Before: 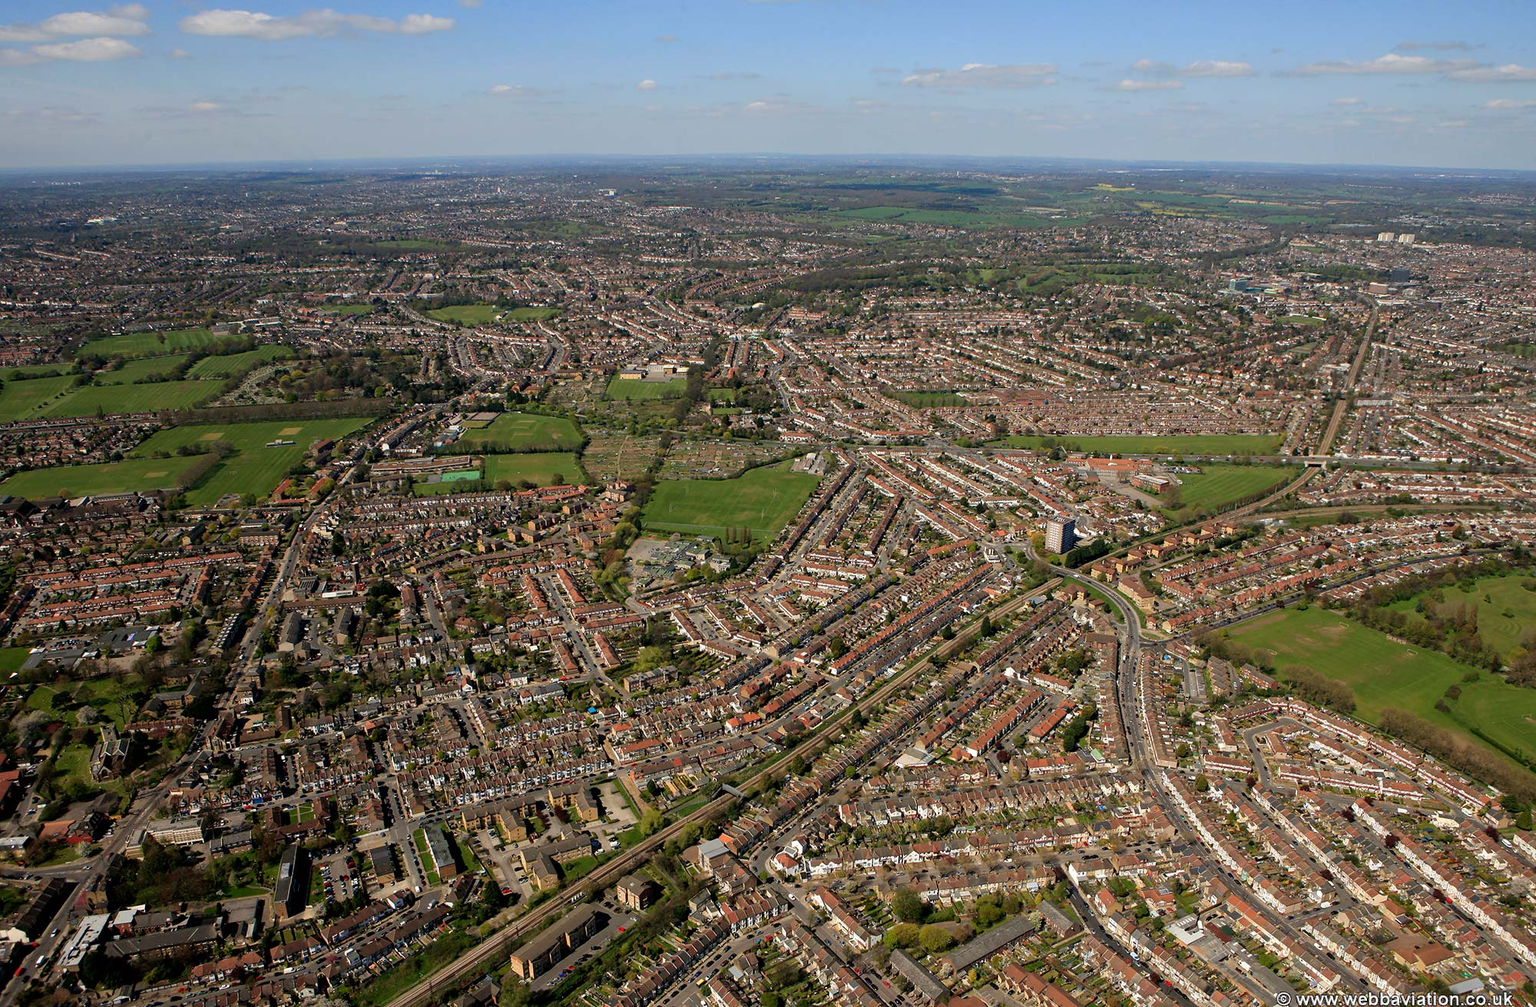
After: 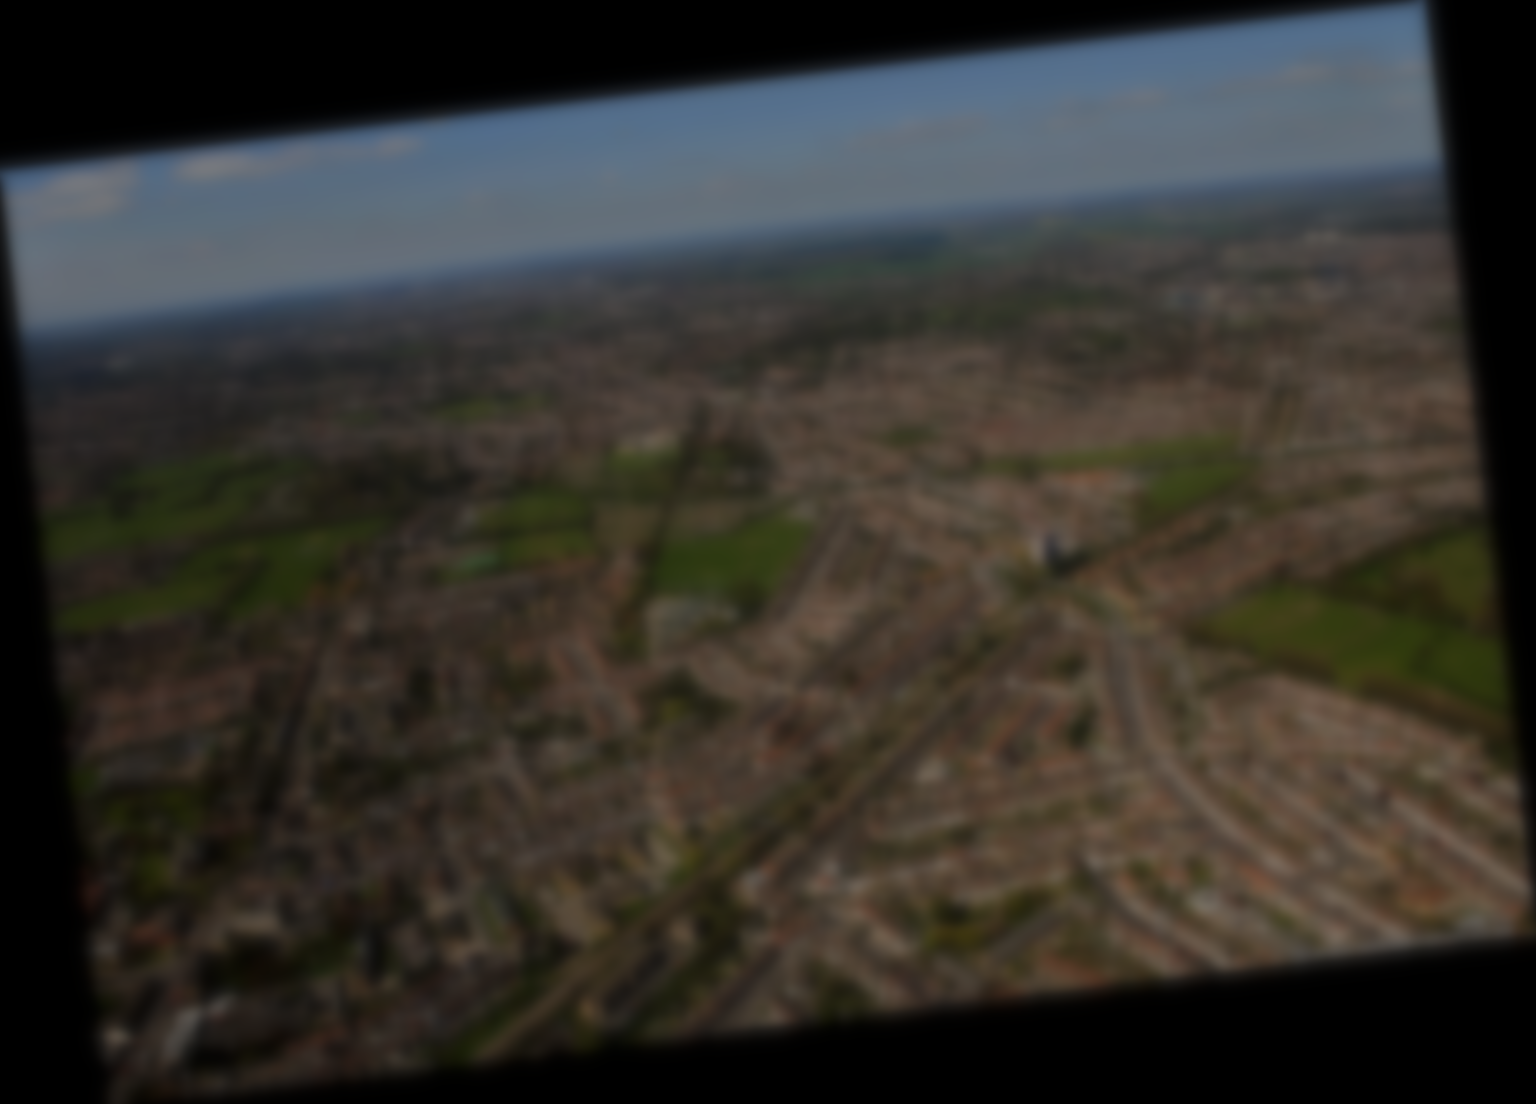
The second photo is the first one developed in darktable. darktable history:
rotate and perspective: rotation -6.83°, automatic cropping off
tone equalizer: -8 EV -2 EV, -7 EV -2 EV, -6 EV -2 EV, -5 EV -2 EV, -4 EV -2 EV, -3 EV -2 EV, -2 EV -2 EV, -1 EV -1.63 EV, +0 EV -2 EV
exposure: exposure 0.496 EV, compensate highlight preservation false
white balance: red 1, blue 1
lowpass: on, module defaults
